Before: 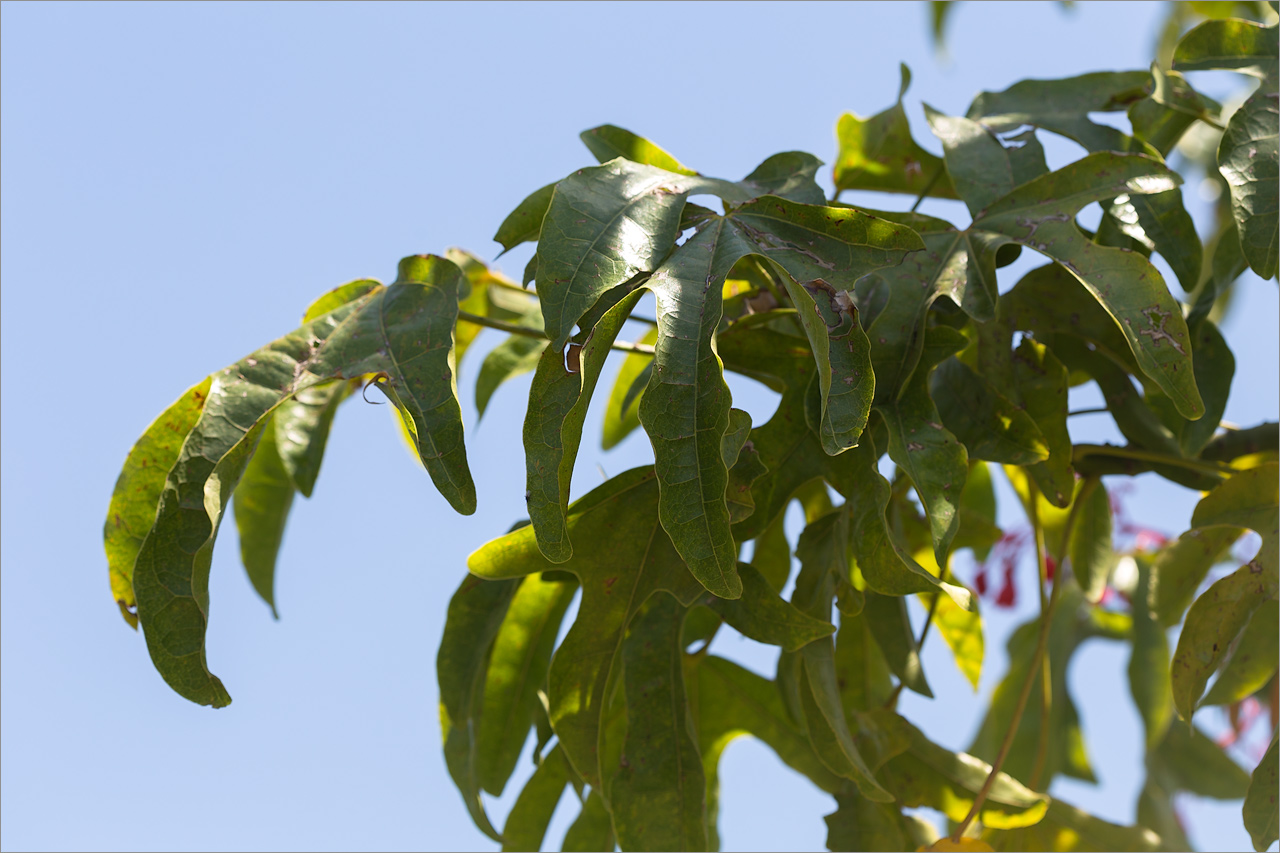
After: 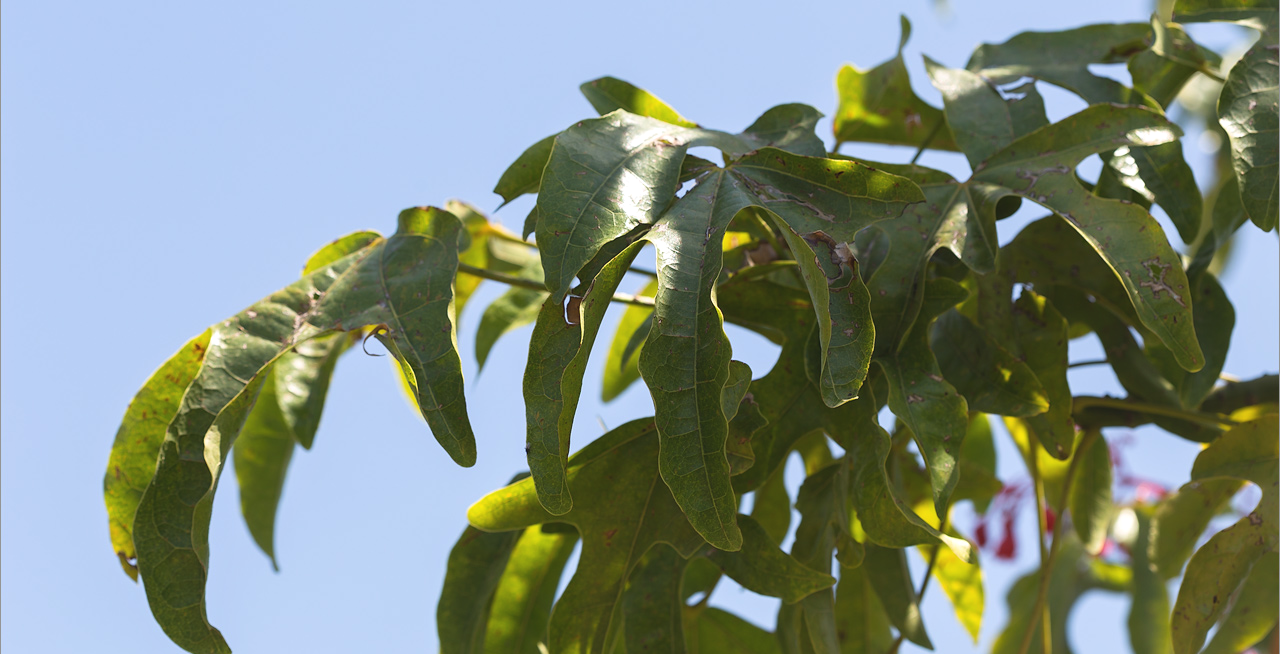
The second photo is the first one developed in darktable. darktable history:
tone equalizer: on, module defaults
exposure: black level correction -0.005, exposure 0.054 EV, compensate highlight preservation false
crop: top 5.667%, bottom 17.637%
